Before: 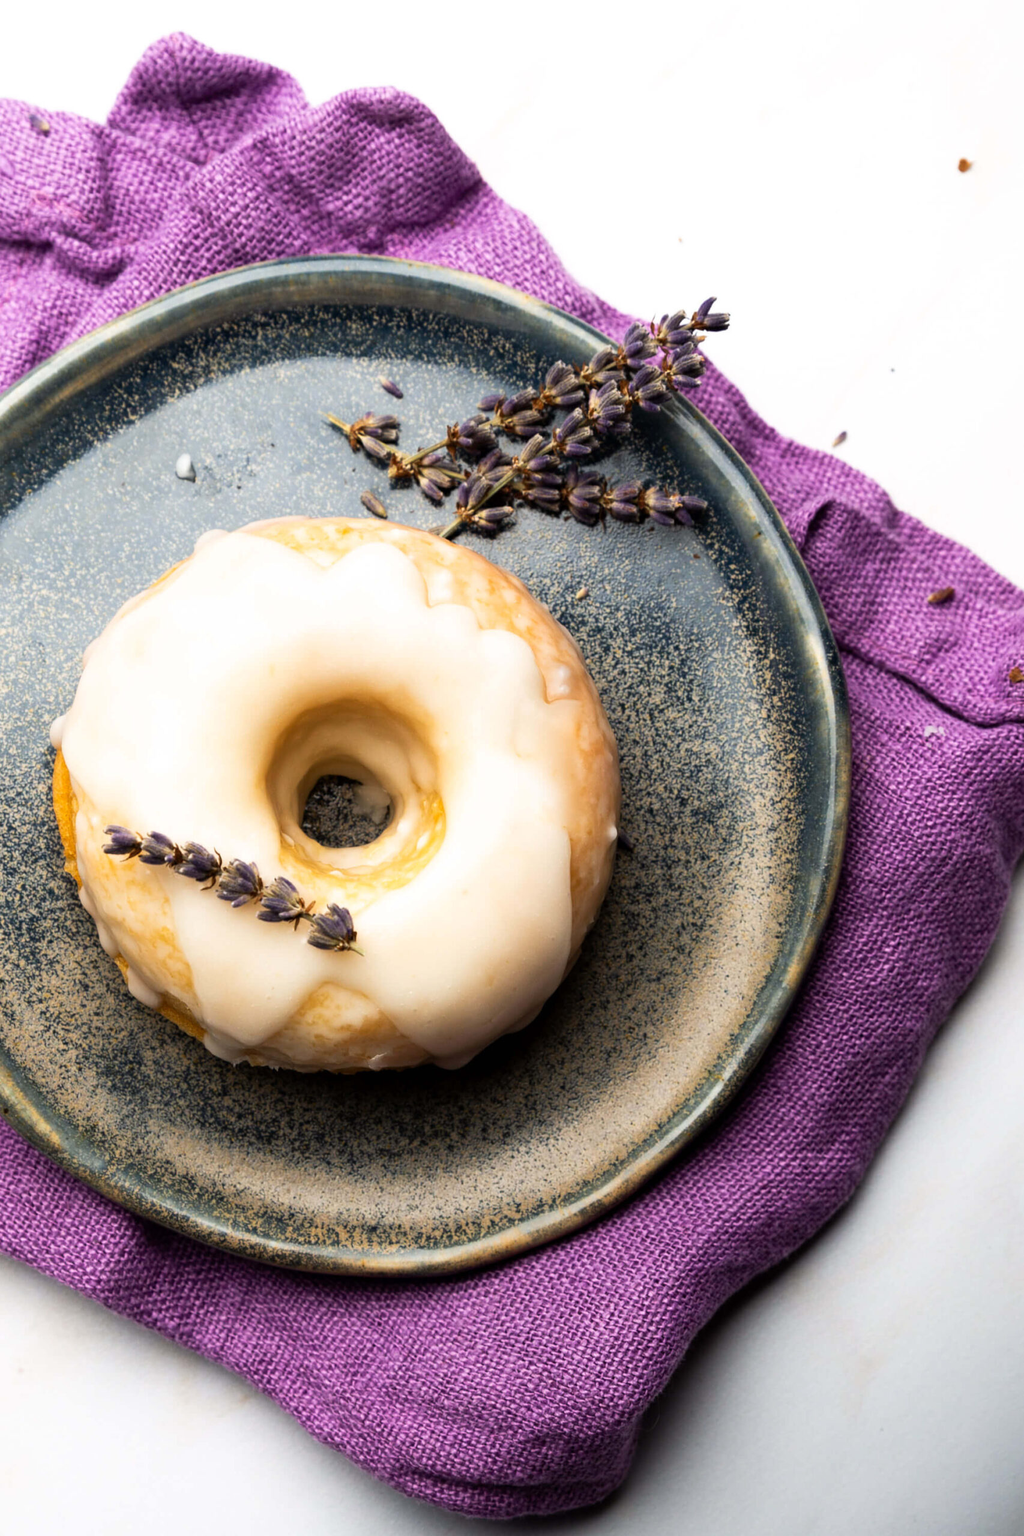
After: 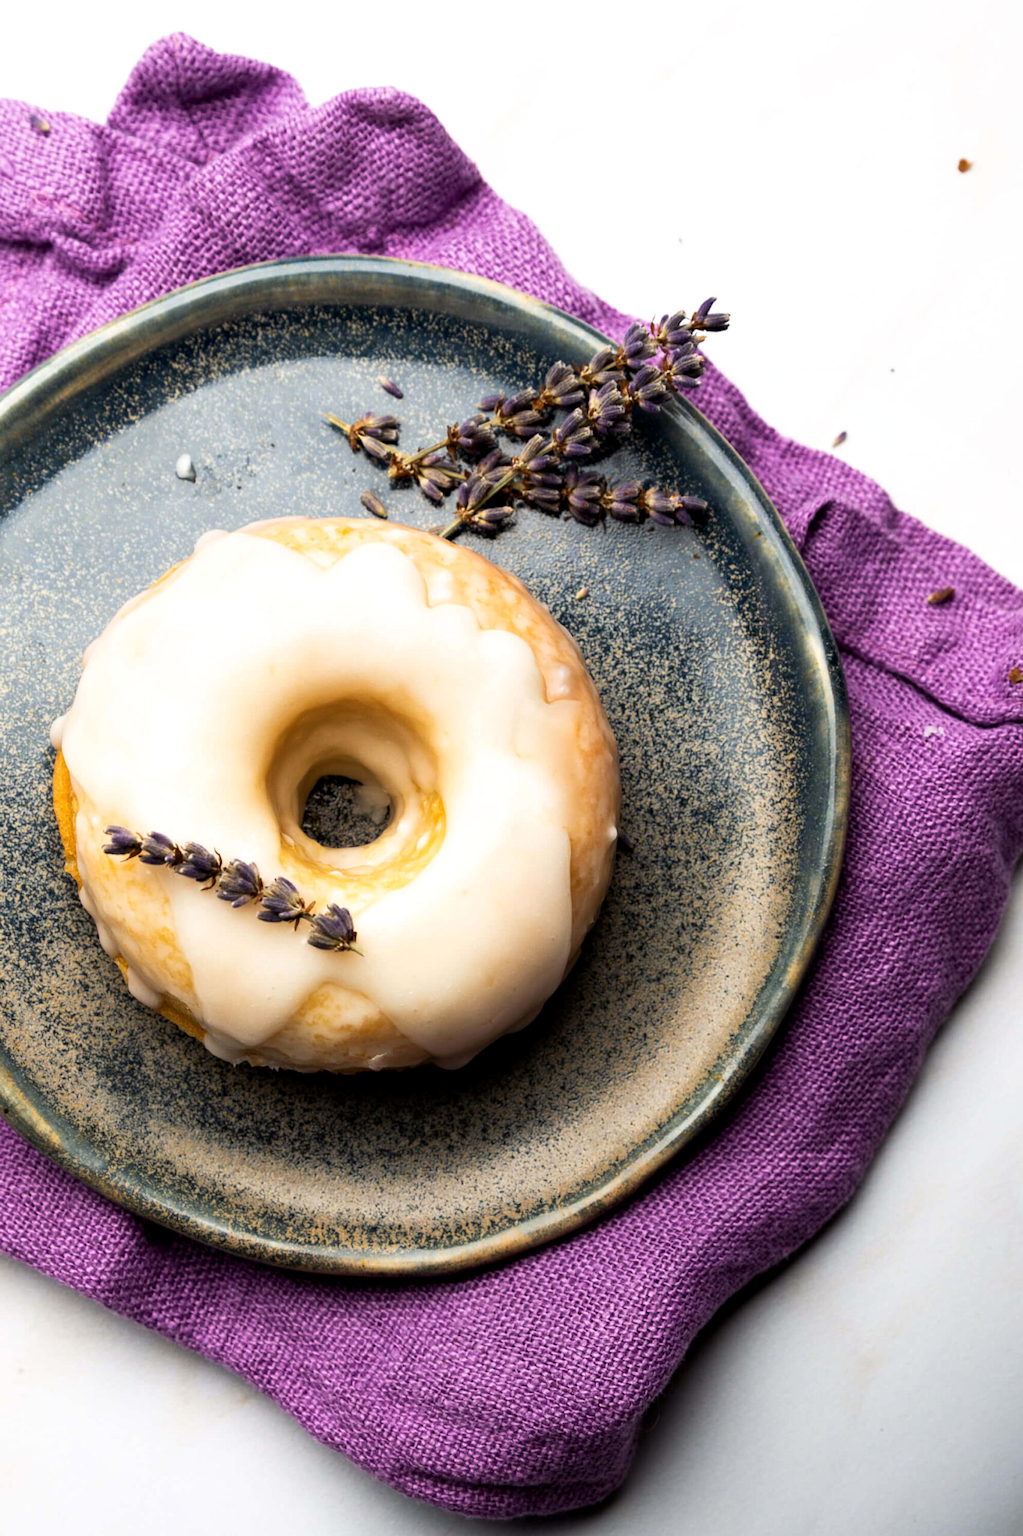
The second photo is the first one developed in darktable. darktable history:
color balance rgb: global vibrance 10%
contrast equalizer: octaves 7, y [[0.6 ×6], [0.55 ×6], [0 ×6], [0 ×6], [0 ×6]], mix 0.15
